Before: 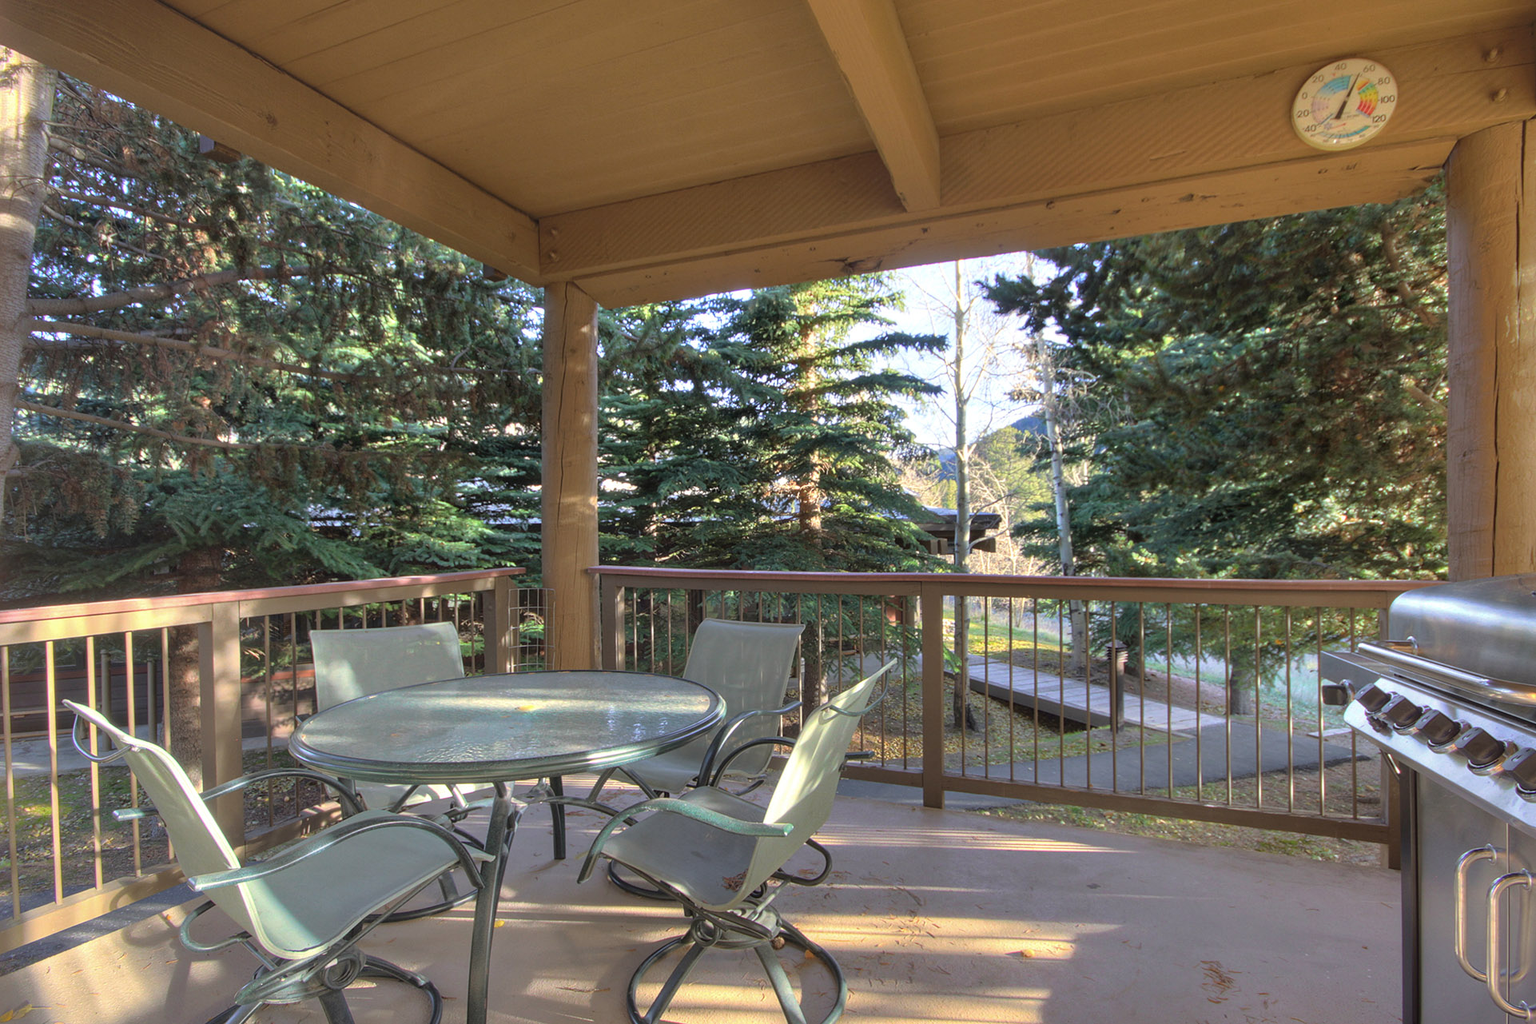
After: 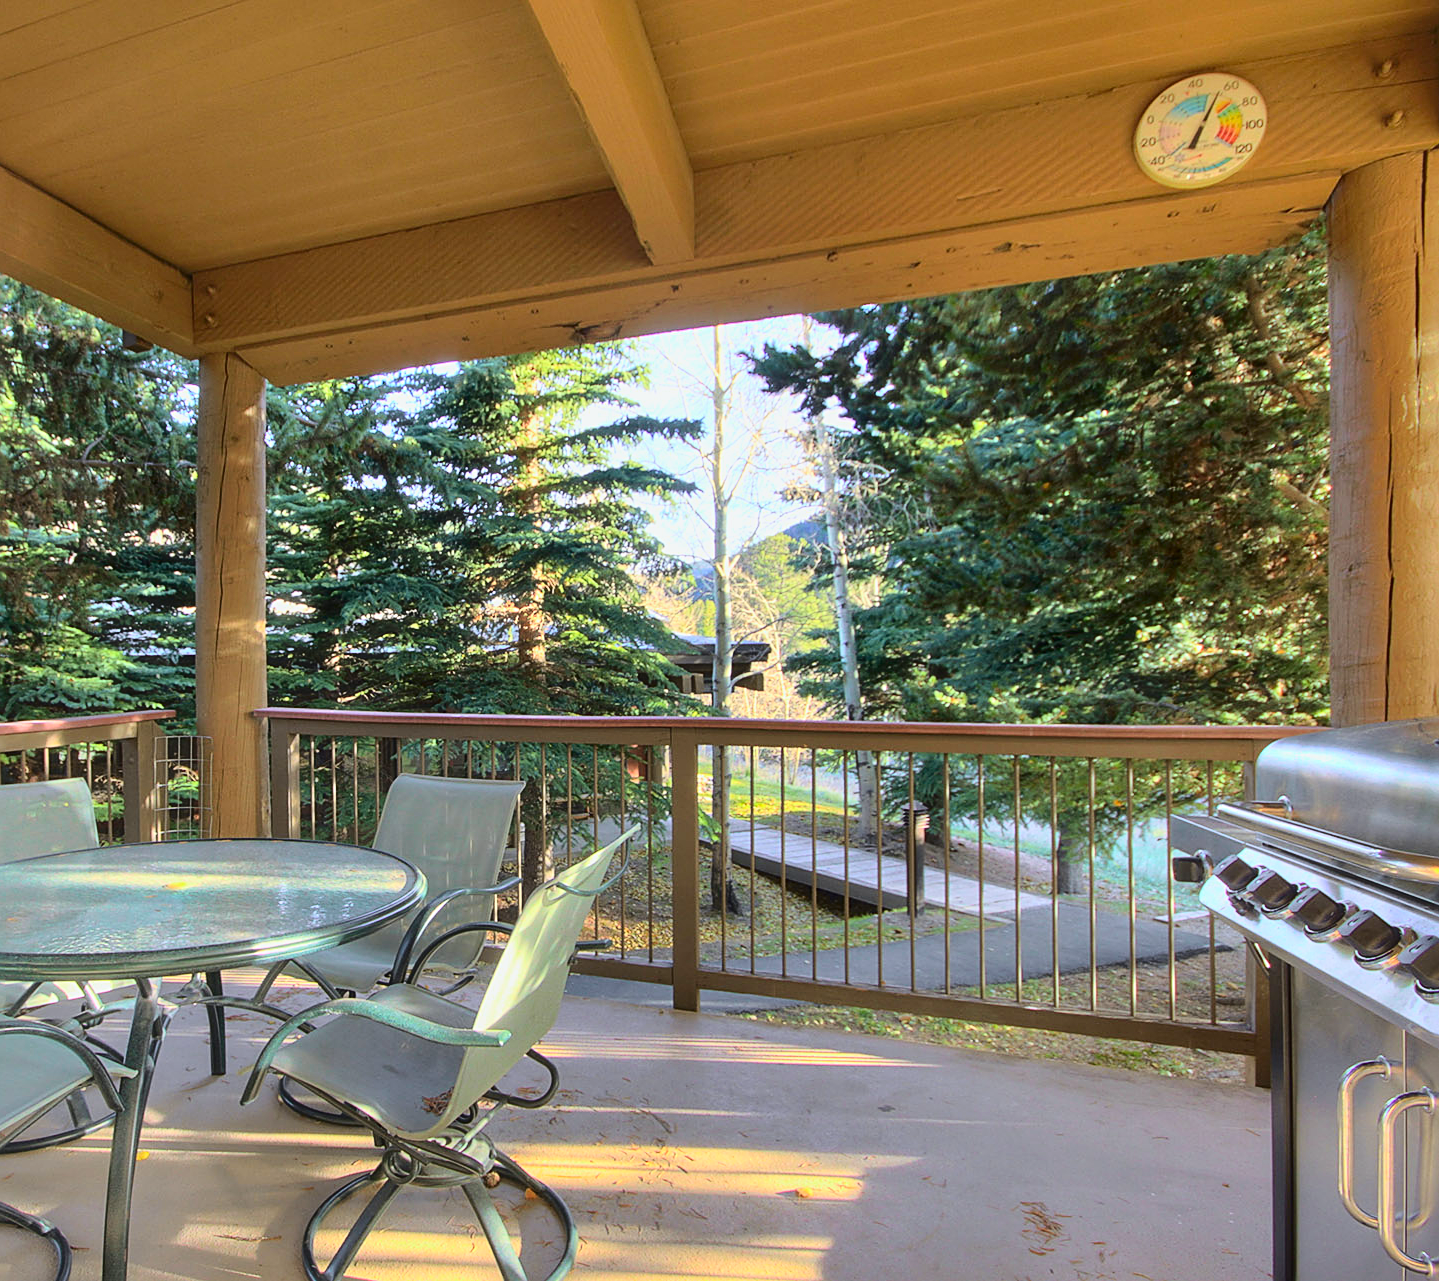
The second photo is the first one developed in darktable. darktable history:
crop and rotate: left 25.082%
tone curve: curves: ch0 [(0, 0) (0.042, 0.023) (0.157, 0.114) (0.302, 0.308) (0.44, 0.507) (0.607, 0.705) (0.824, 0.882) (1, 0.965)]; ch1 [(0, 0) (0.339, 0.334) (0.445, 0.419) (0.476, 0.454) (0.503, 0.501) (0.517, 0.513) (0.551, 0.567) (0.622, 0.662) (0.706, 0.741) (1, 1)]; ch2 [(0, 0) (0.327, 0.318) (0.417, 0.426) (0.46, 0.453) (0.502, 0.5) (0.514, 0.524) (0.547, 0.572) (0.615, 0.656) (0.717, 0.778) (1, 1)], color space Lab, independent channels
color balance rgb: linear chroma grading › global chroma 8.932%, perceptual saturation grading › global saturation 0.864%
sharpen: amount 0.475
haze removal: strength -0.064, adaptive false
